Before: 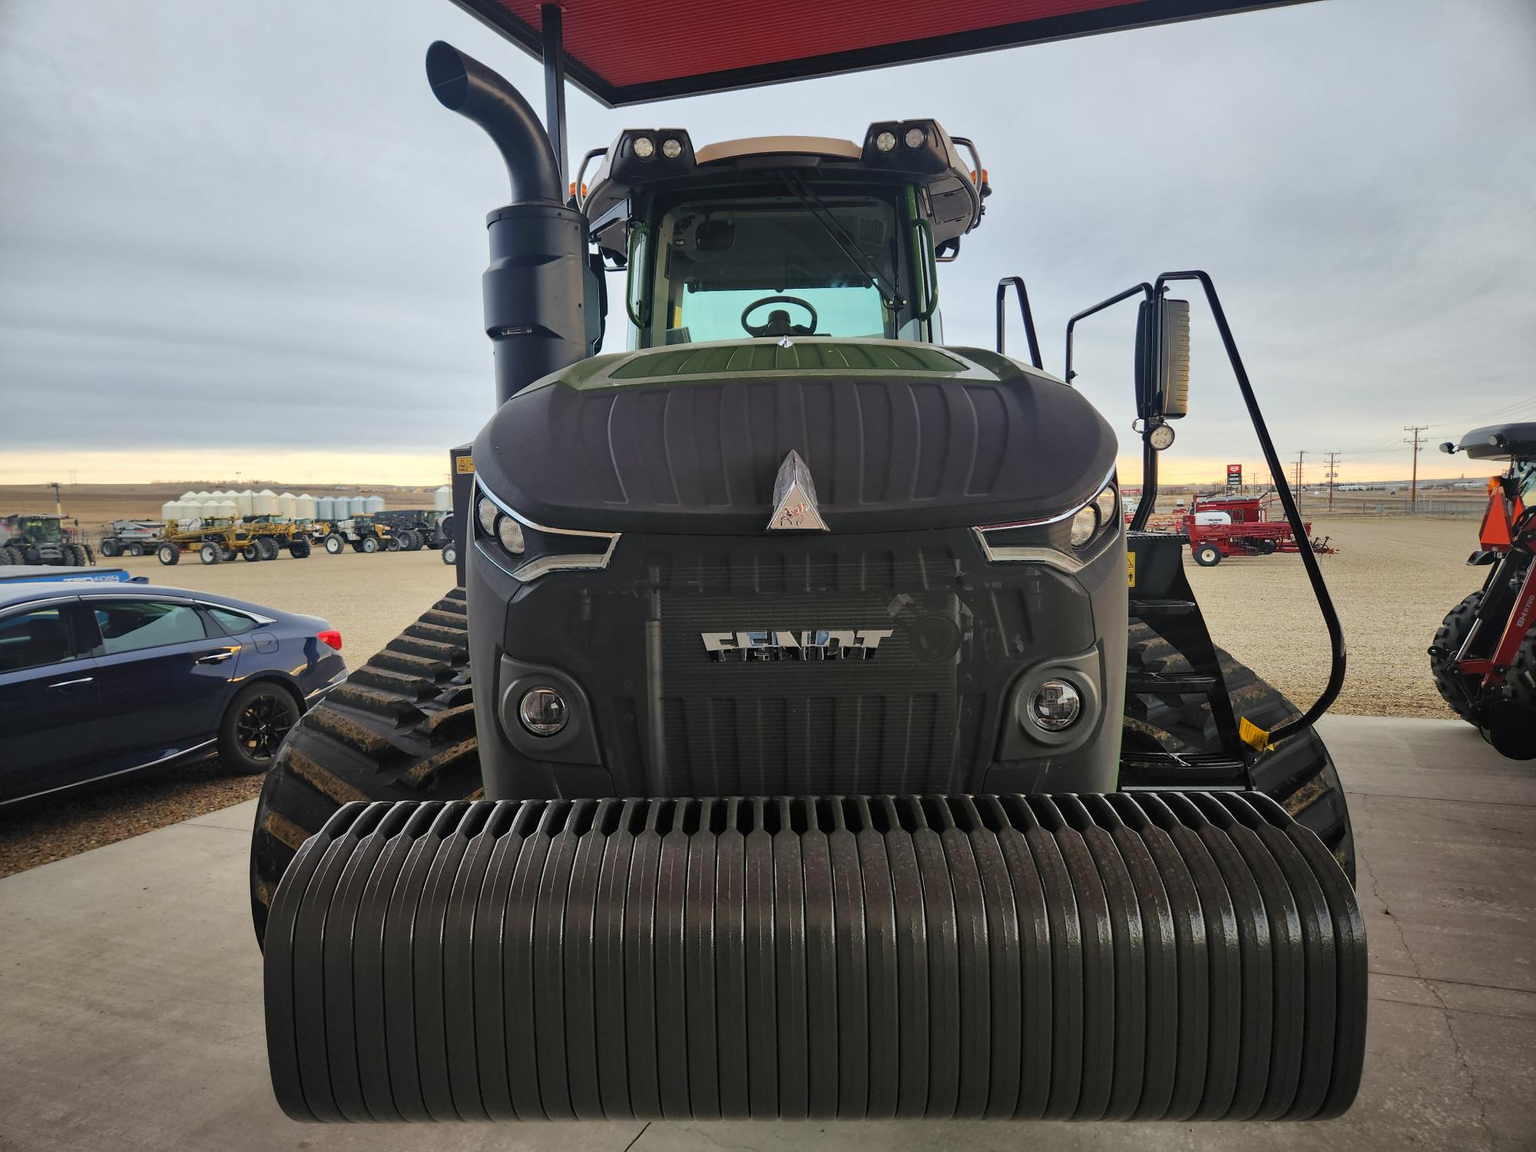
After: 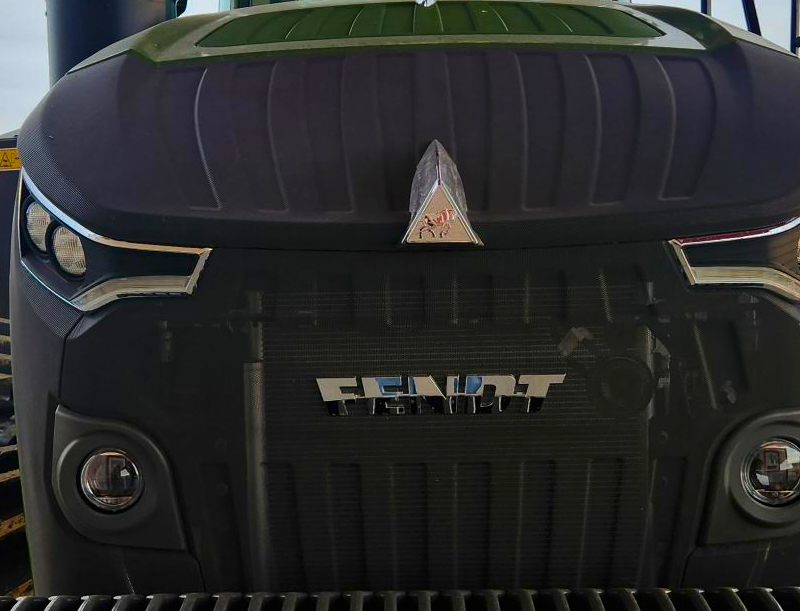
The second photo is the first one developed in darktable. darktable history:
crop: left 29.882%, top 29.758%, right 30.073%, bottom 29.459%
contrast brightness saturation: contrast 0.067, brightness -0.128, saturation 0.062
color balance rgb: perceptual saturation grading › global saturation 19.456%, global vibrance 33.33%
exposure: exposure -0.041 EV, compensate highlight preservation false
